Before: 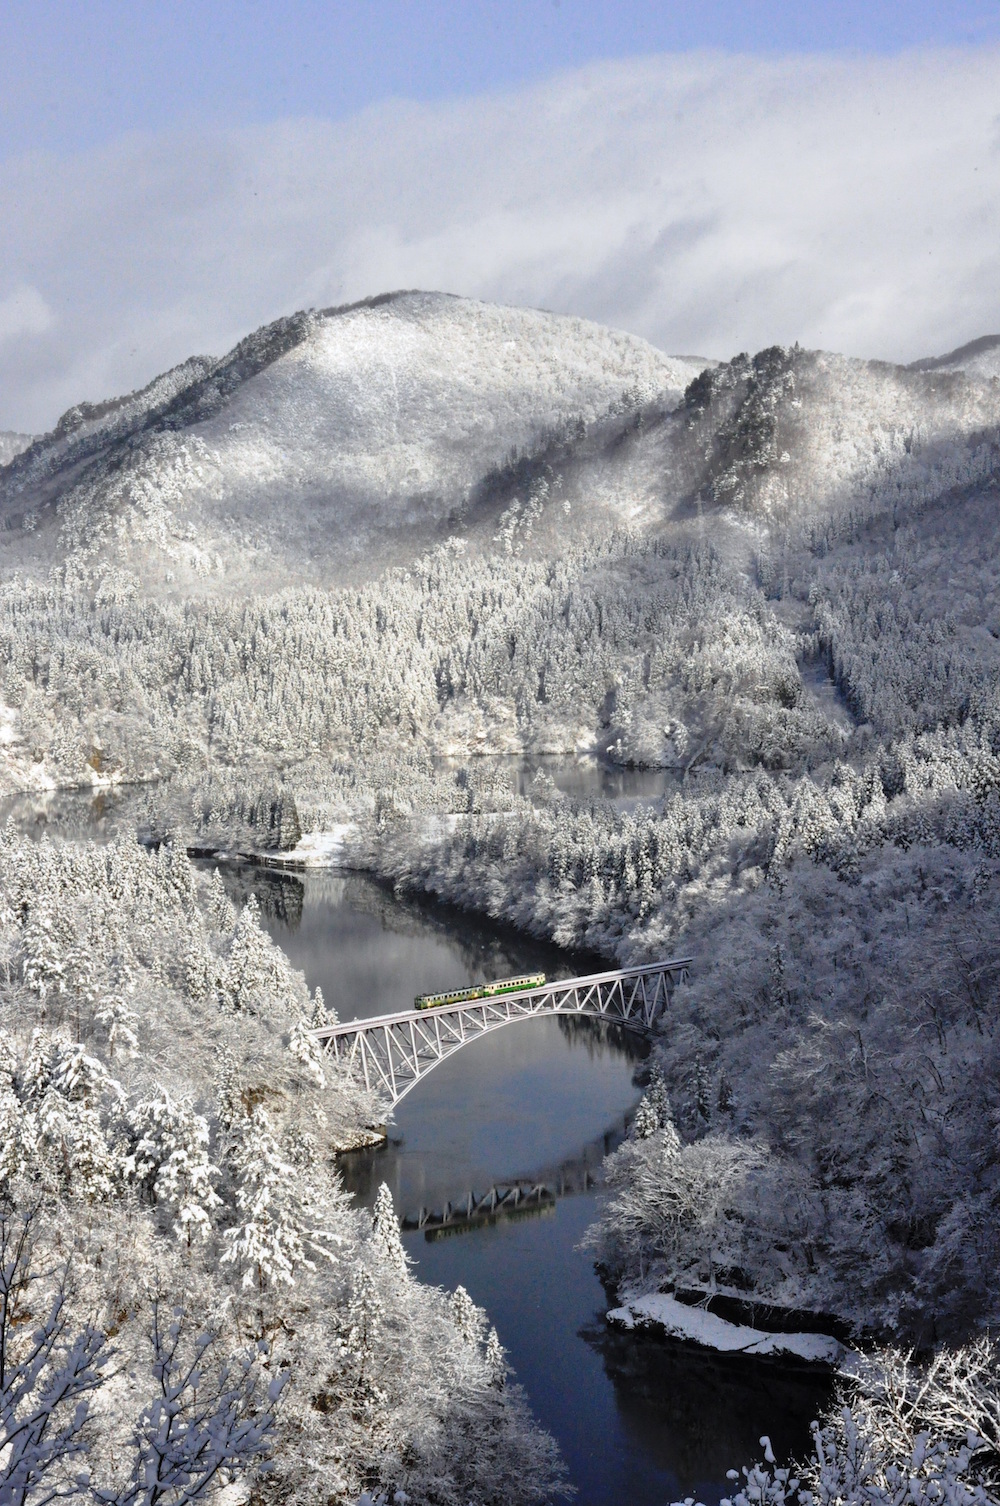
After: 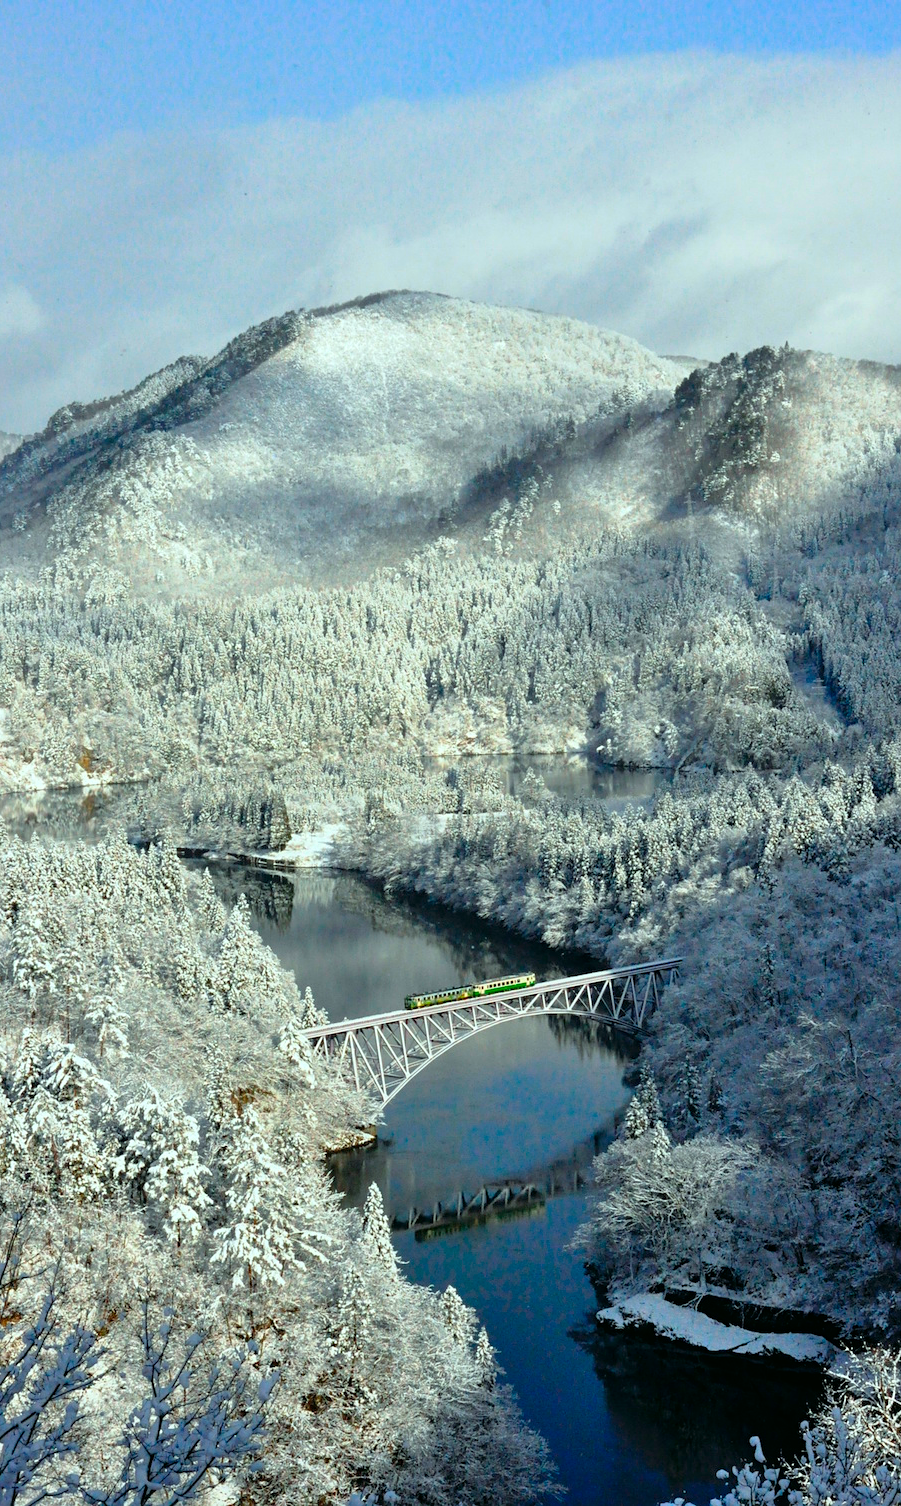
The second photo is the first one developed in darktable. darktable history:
color correction: highlights a* -7.33, highlights b* 1.26, shadows a* -3.55, saturation 1.4
sharpen: amount 0.2
crop and rotate: left 1.088%, right 8.807%
